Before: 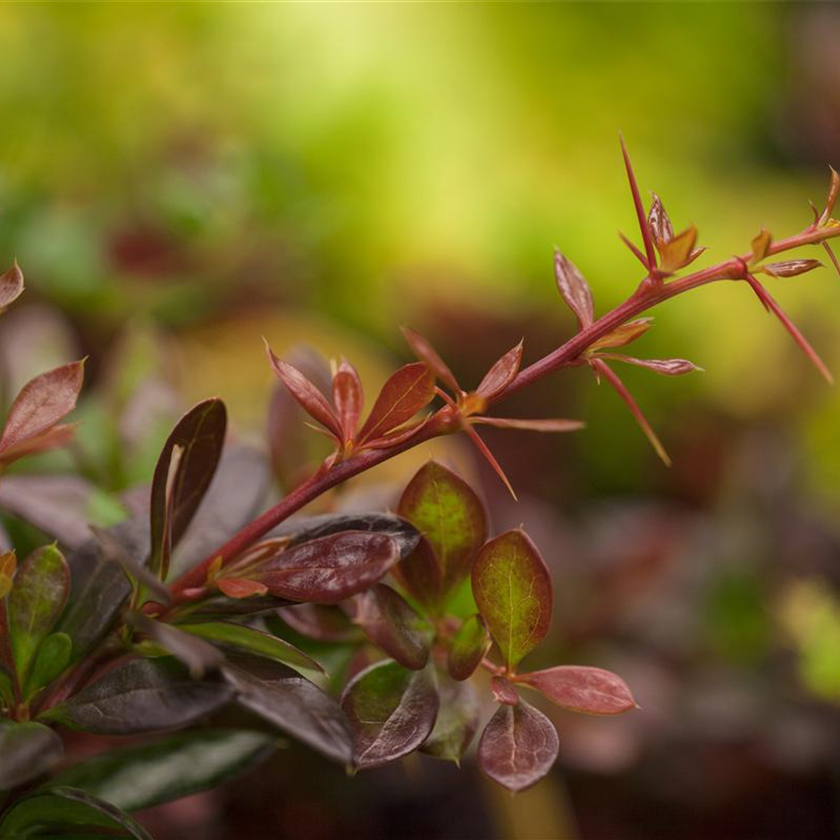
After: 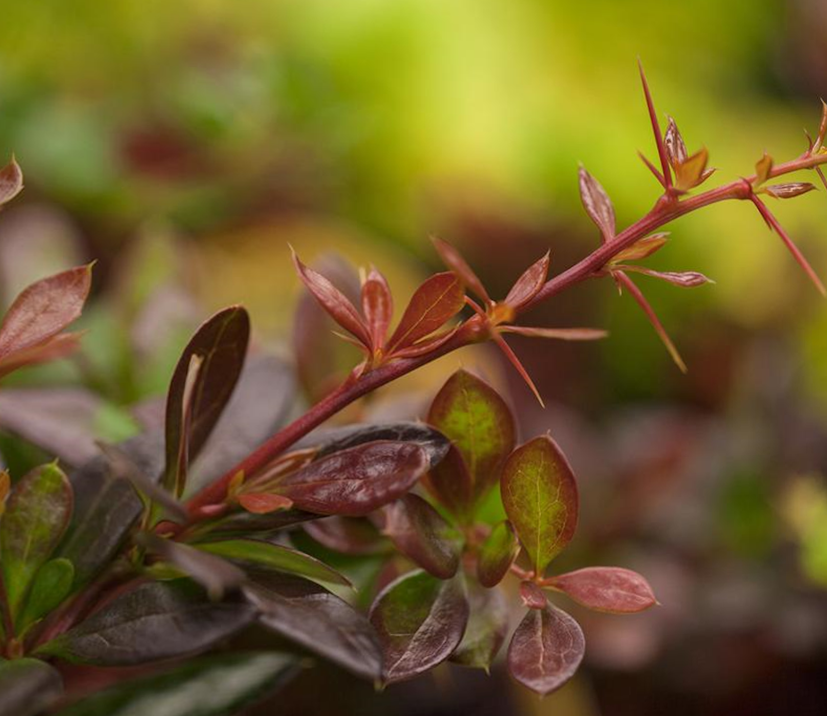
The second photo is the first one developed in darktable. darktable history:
crop and rotate: top 6.25%
rotate and perspective: rotation -0.013°, lens shift (vertical) -0.027, lens shift (horizontal) 0.178, crop left 0.016, crop right 0.989, crop top 0.082, crop bottom 0.918
